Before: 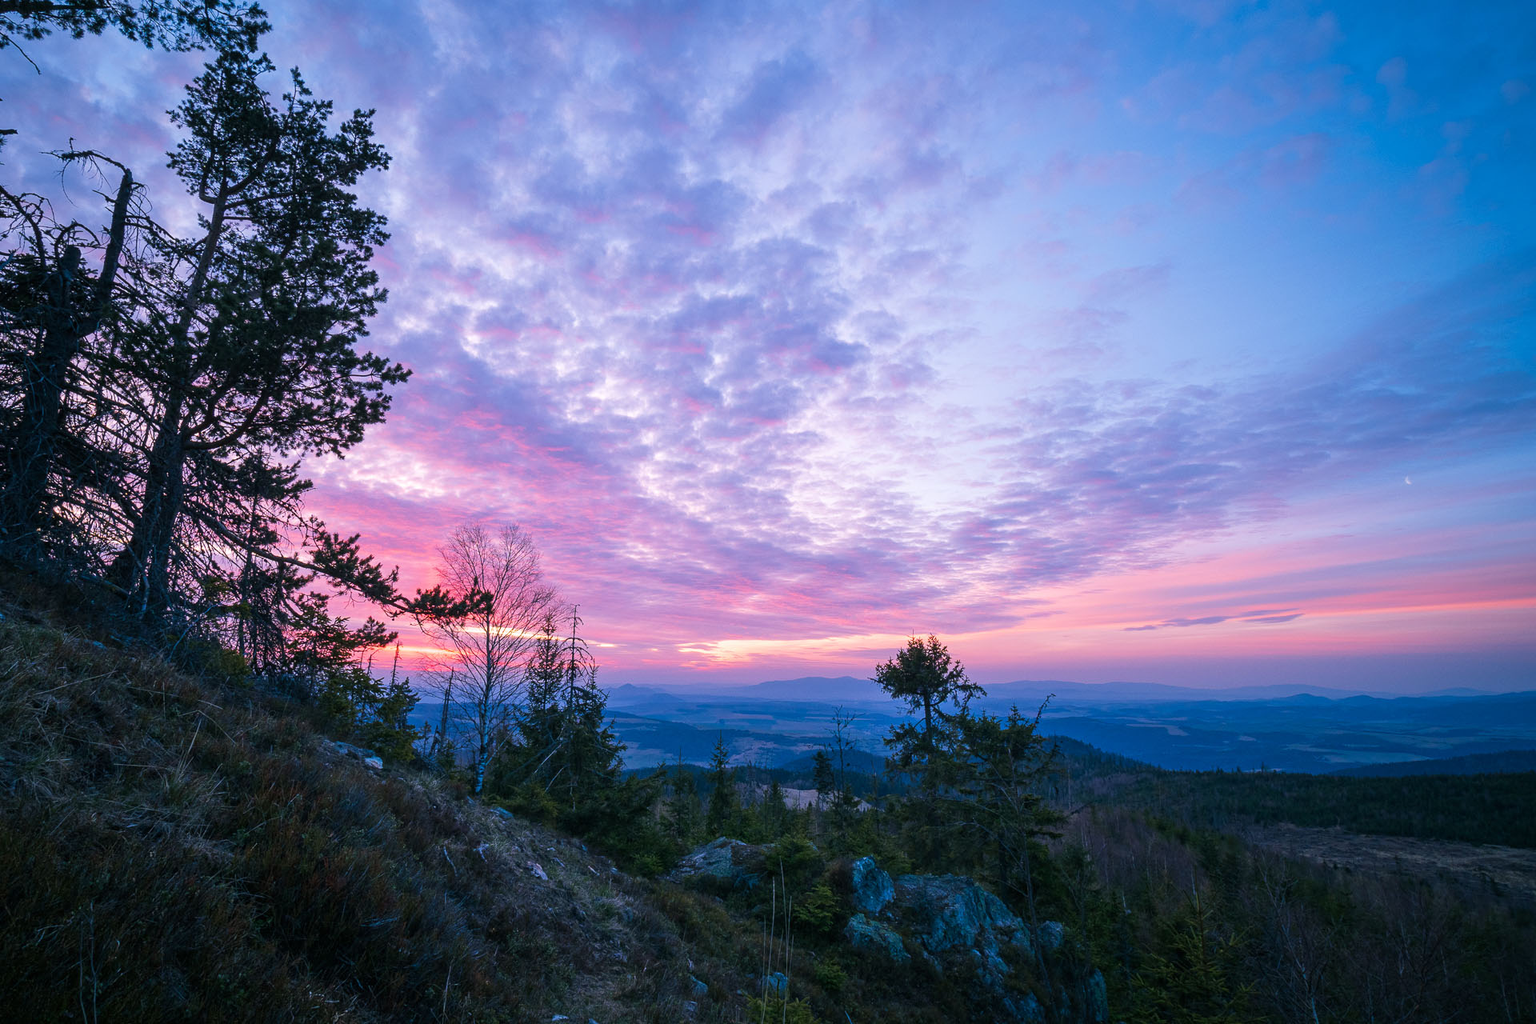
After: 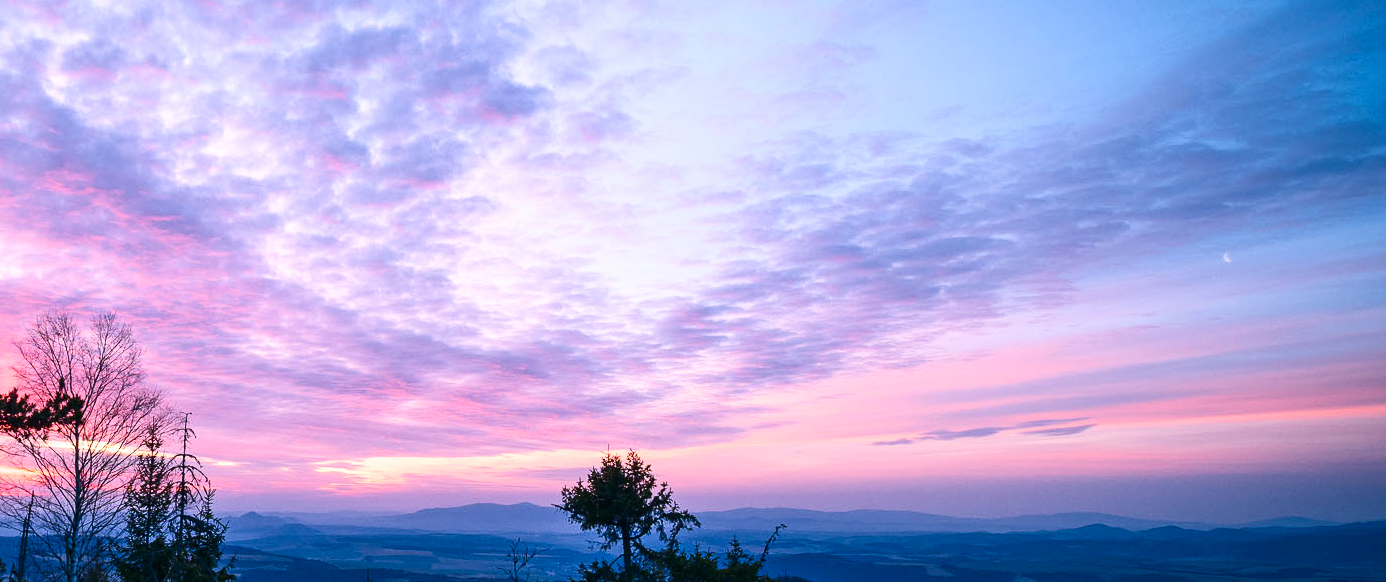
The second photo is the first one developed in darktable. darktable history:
crop and rotate: left 27.807%, top 26.801%, bottom 27.667%
contrast brightness saturation: contrast 0.288
